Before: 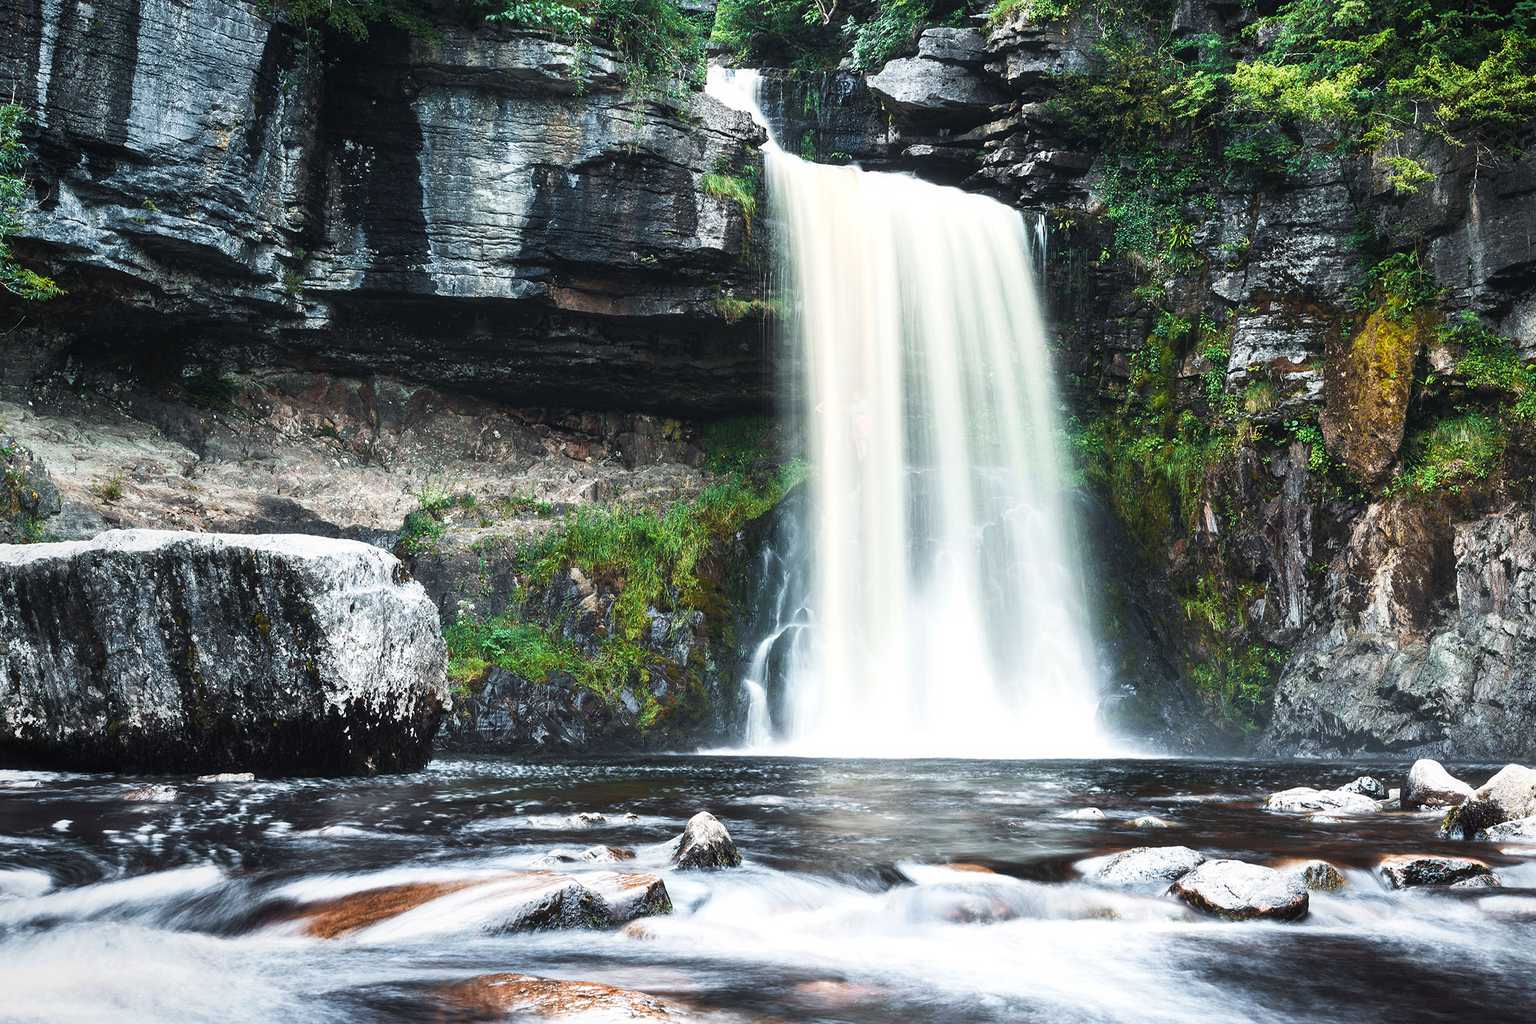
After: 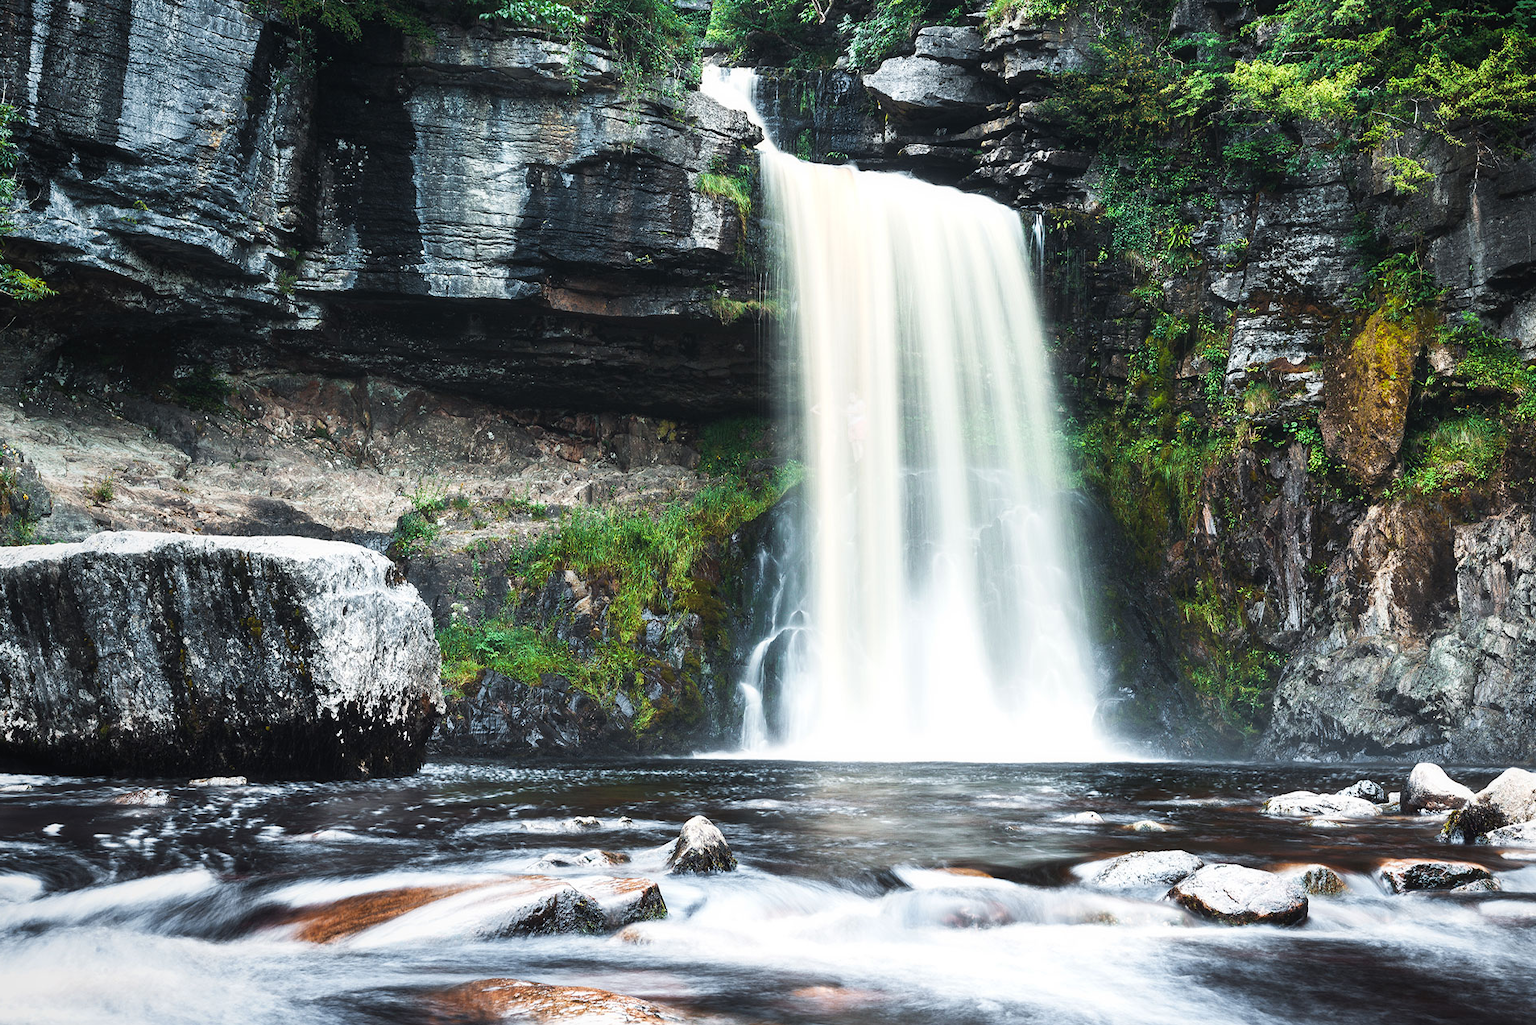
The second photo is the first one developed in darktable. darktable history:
crop and rotate: left 0.666%, top 0.179%, bottom 0.352%
